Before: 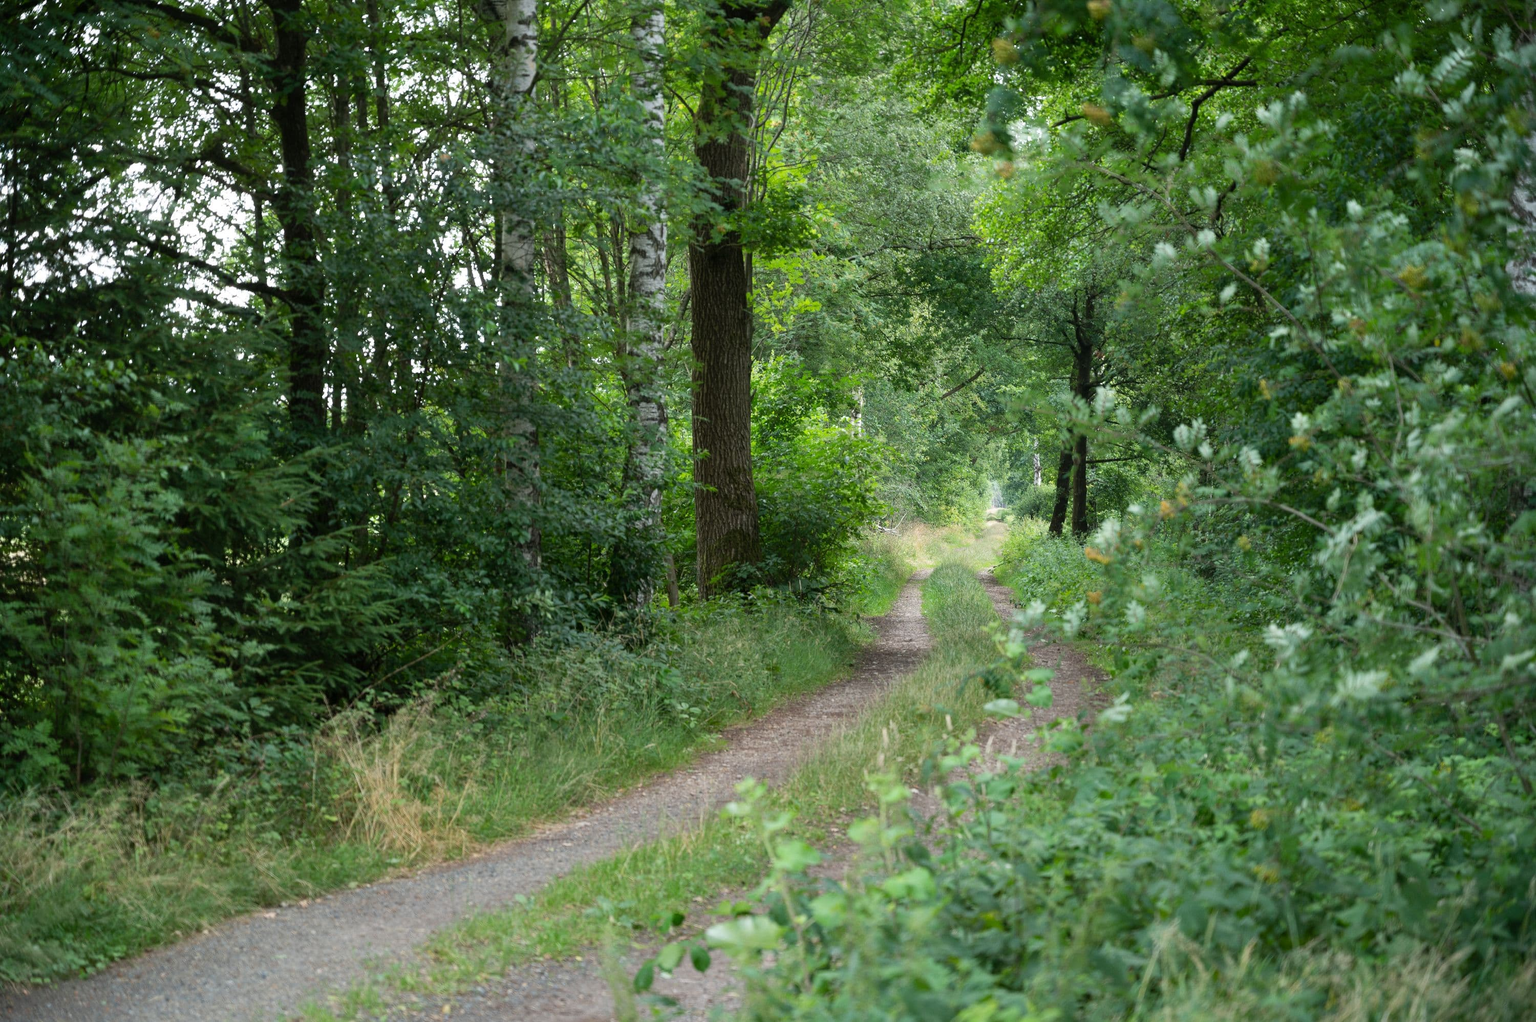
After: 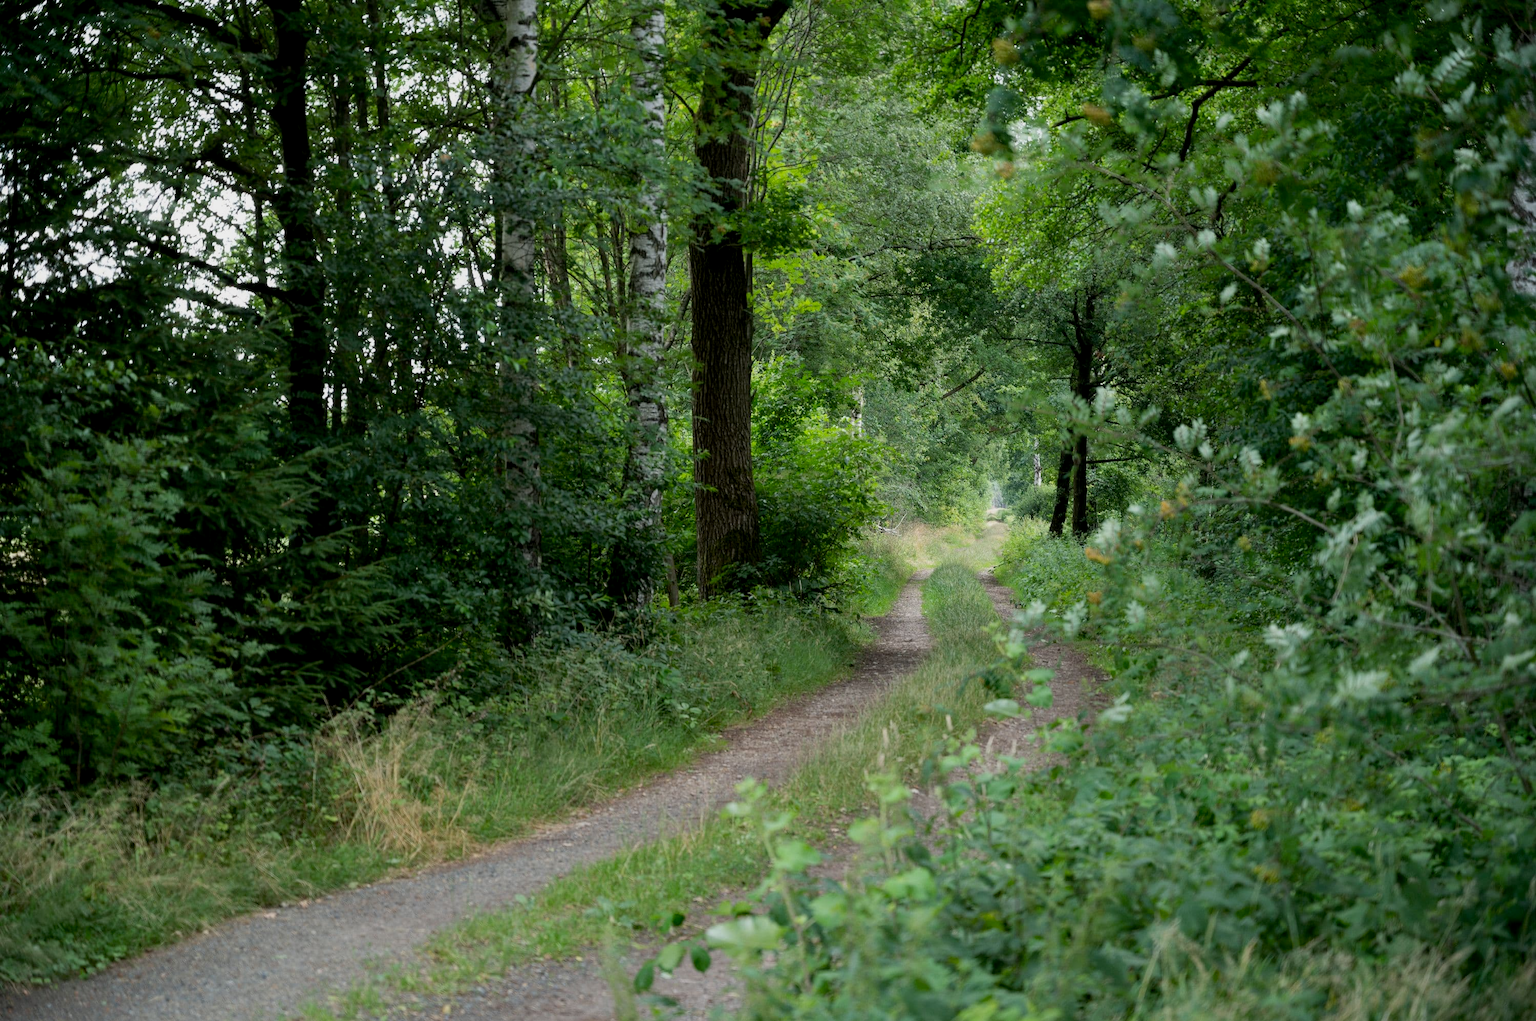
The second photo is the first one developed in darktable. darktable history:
tone equalizer: -8 EV -0.429 EV, -7 EV -0.372 EV, -6 EV -0.373 EV, -5 EV -0.256 EV, -3 EV 0.251 EV, -2 EV 0.329 EV, -1 EV 0.392 EV, +0 EV 0.435 EV
exposure: black level correction 0.009, exposure -0.665 EV, compensate highlight preservation false
